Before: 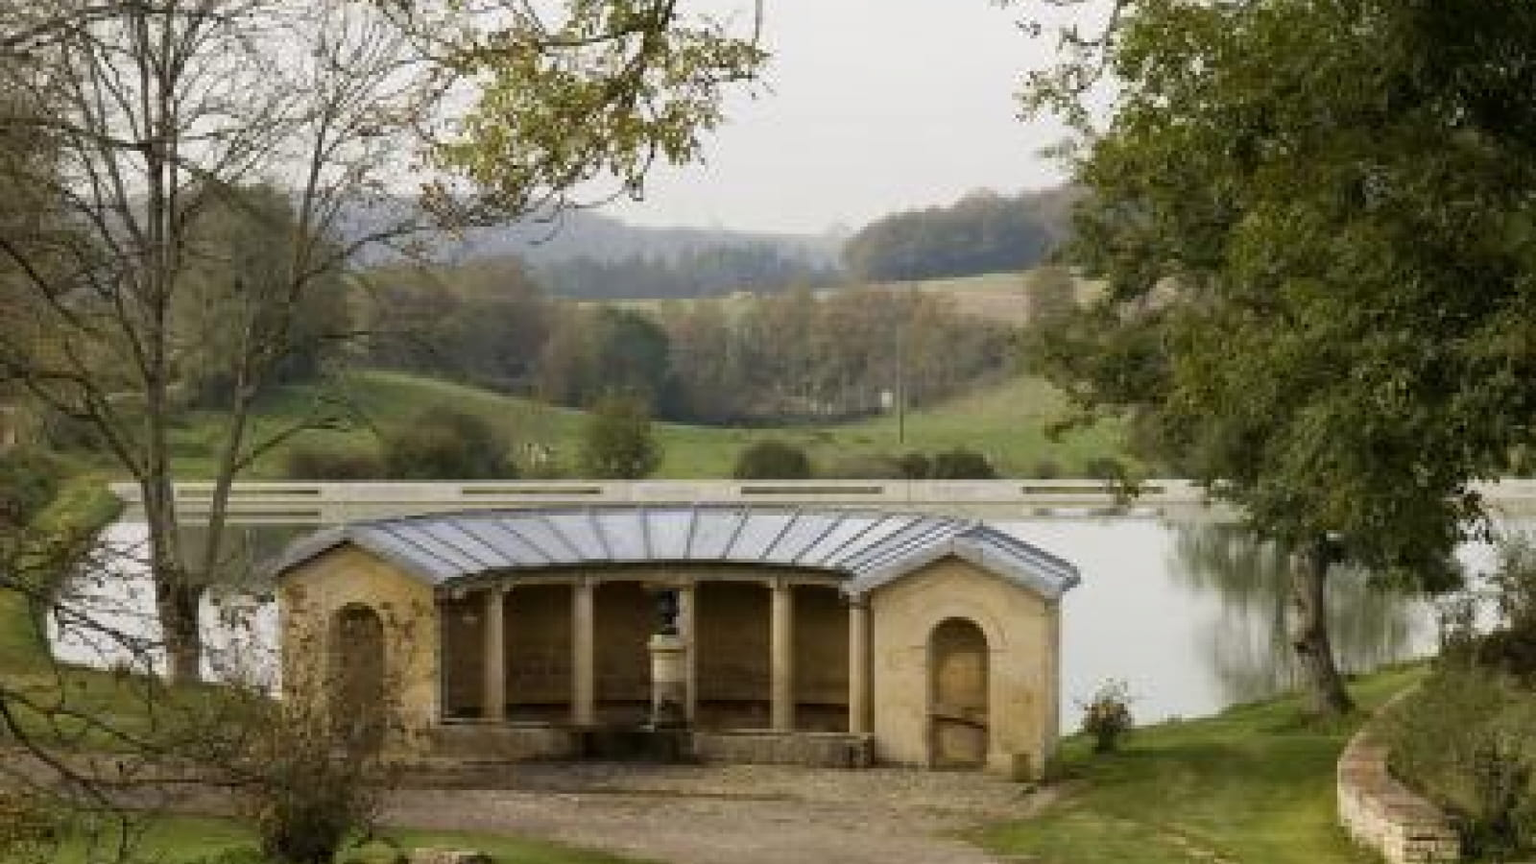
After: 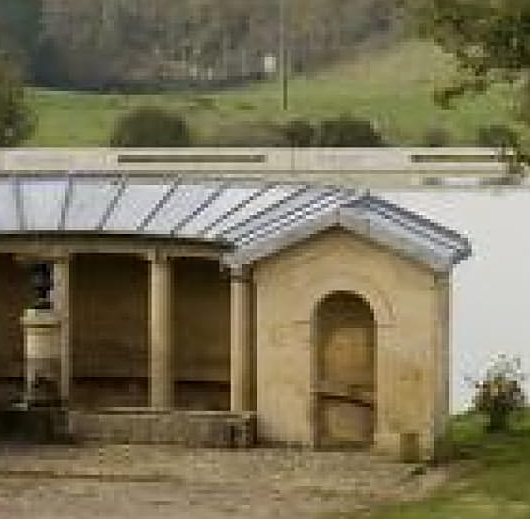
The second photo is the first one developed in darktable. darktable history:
sharpen: on, module defaults
crop: left 40.878%, top 39.176%, right 25.993%, bottom 3.081%
